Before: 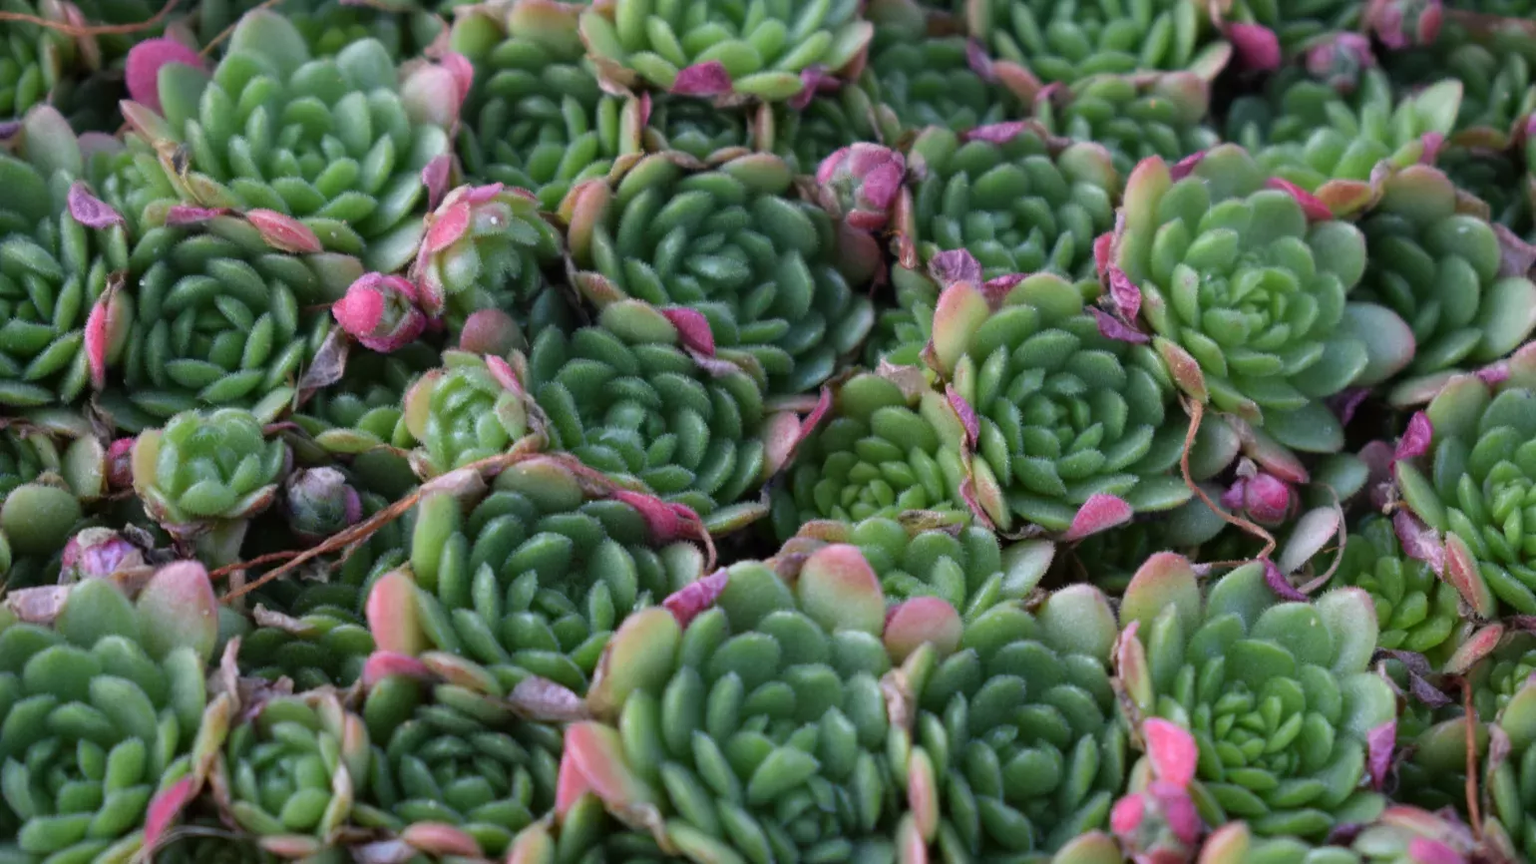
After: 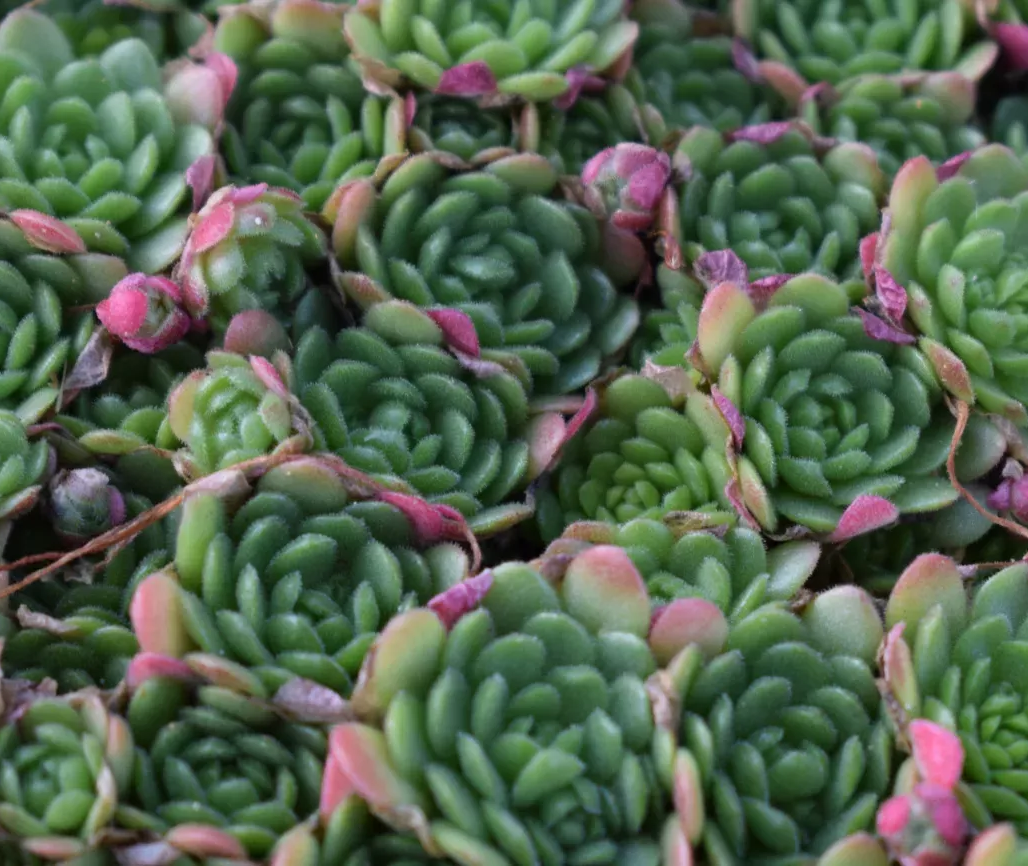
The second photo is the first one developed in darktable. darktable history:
crop: left 15.4%, right 17.805%
